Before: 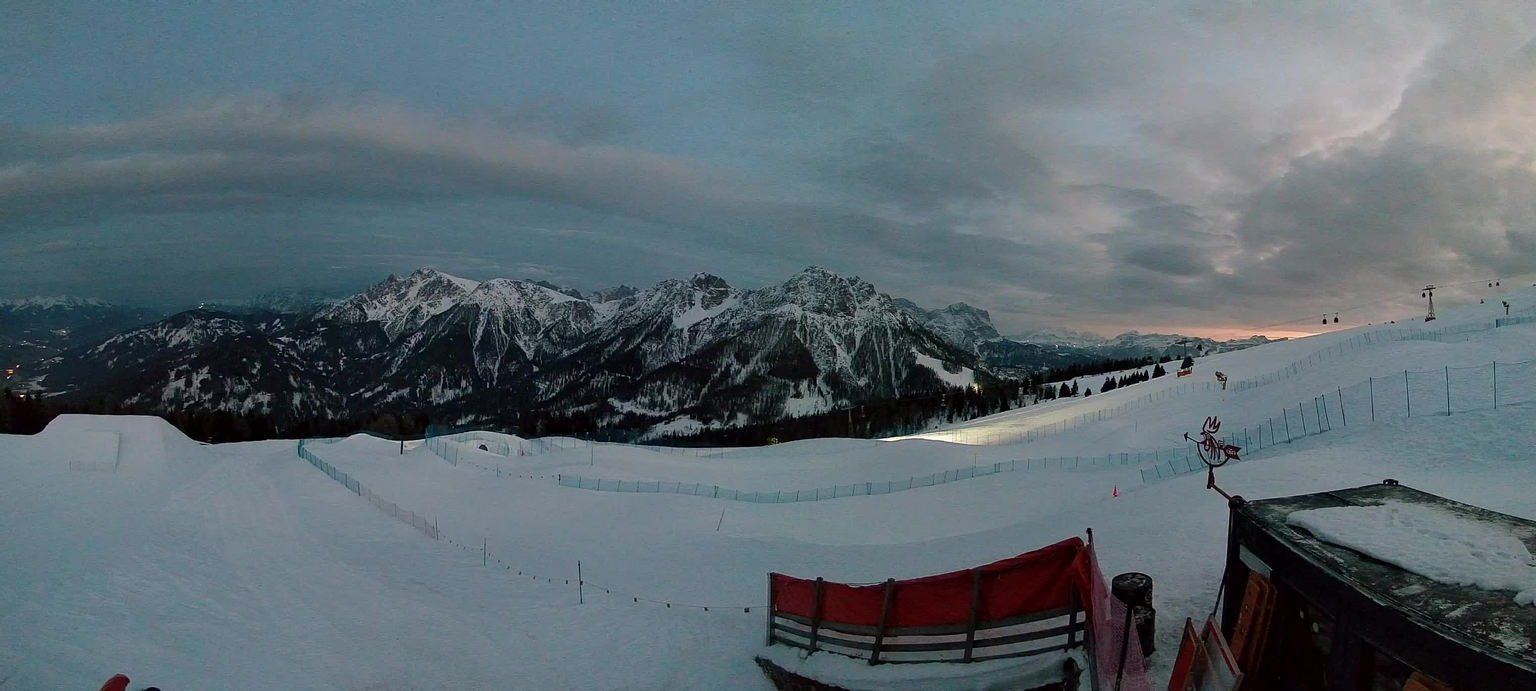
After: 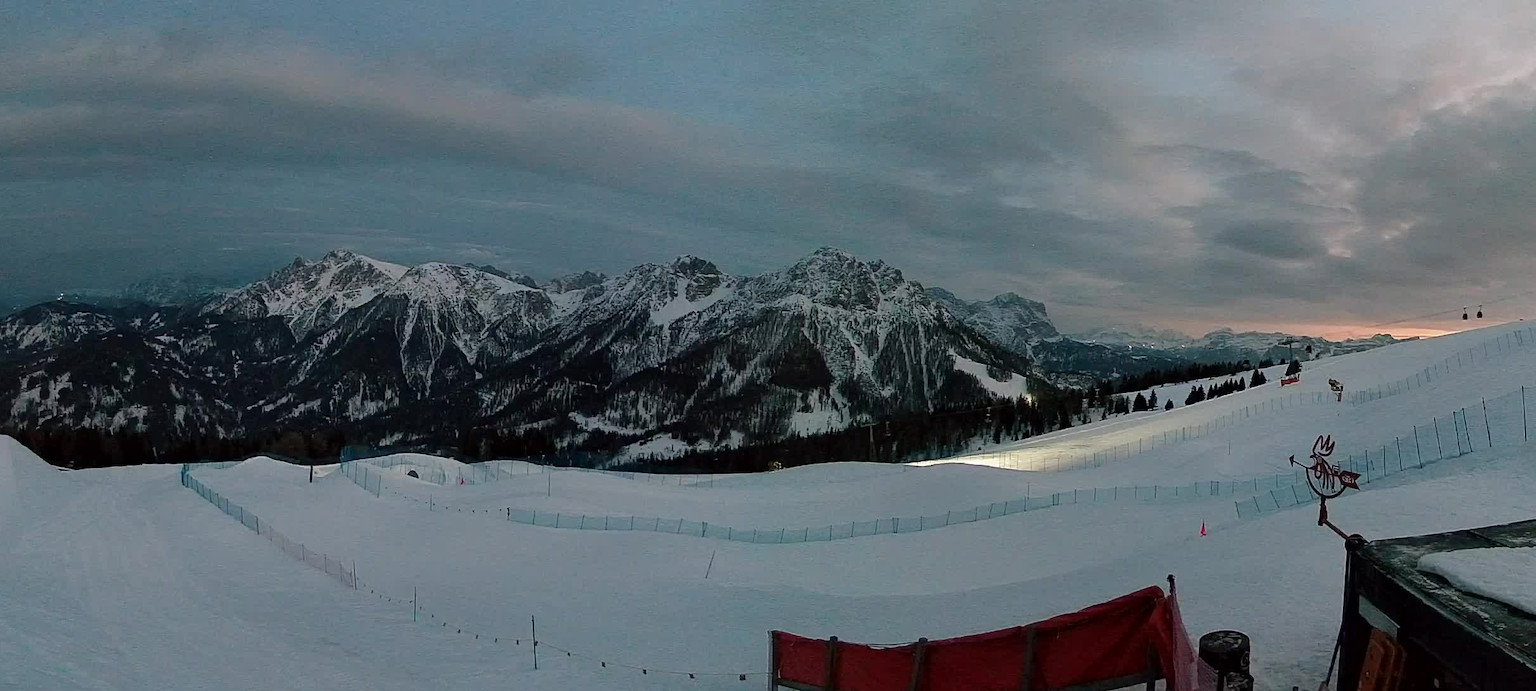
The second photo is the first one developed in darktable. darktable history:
crop: left 10%, top 10%, right 10%, bottom 10%
